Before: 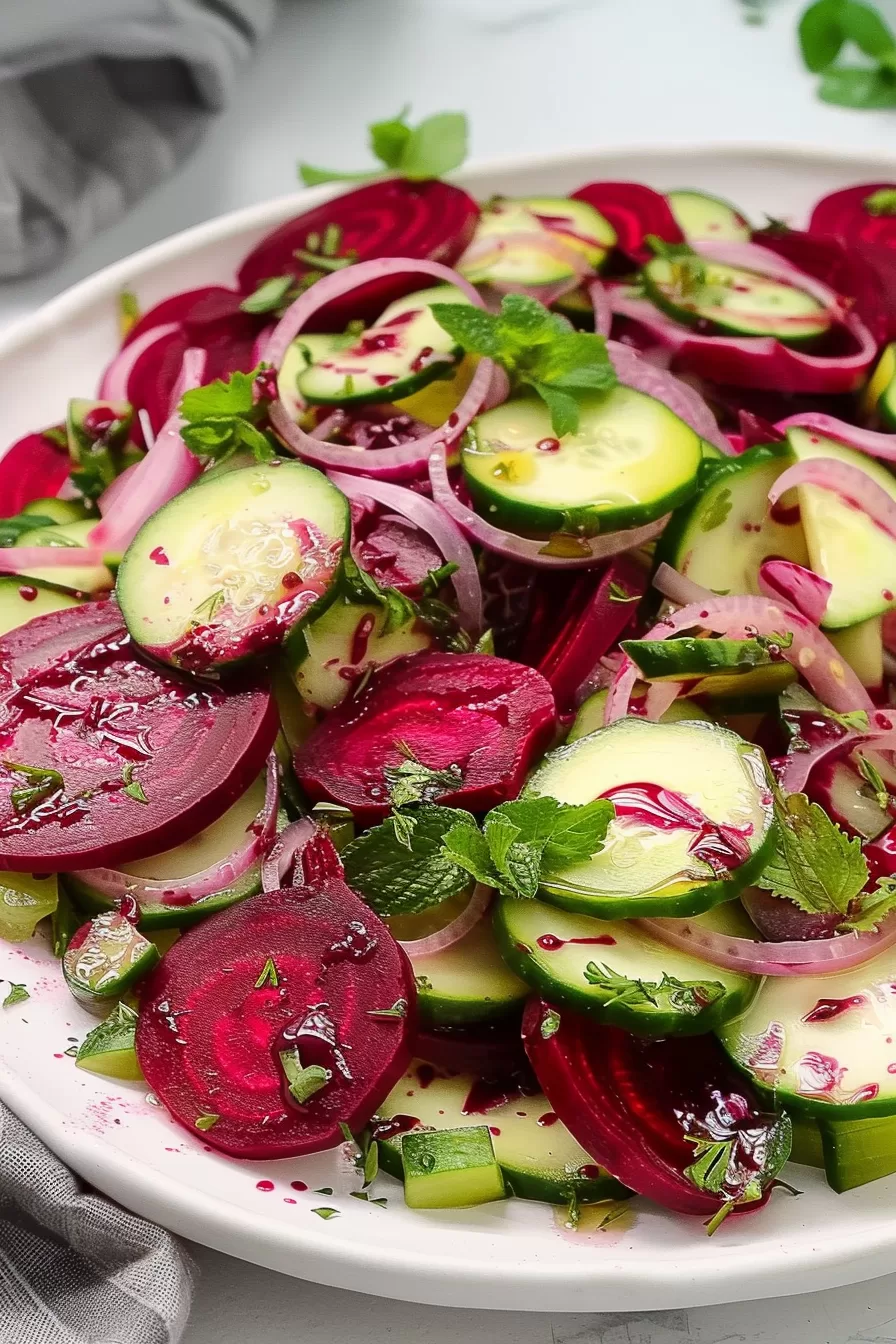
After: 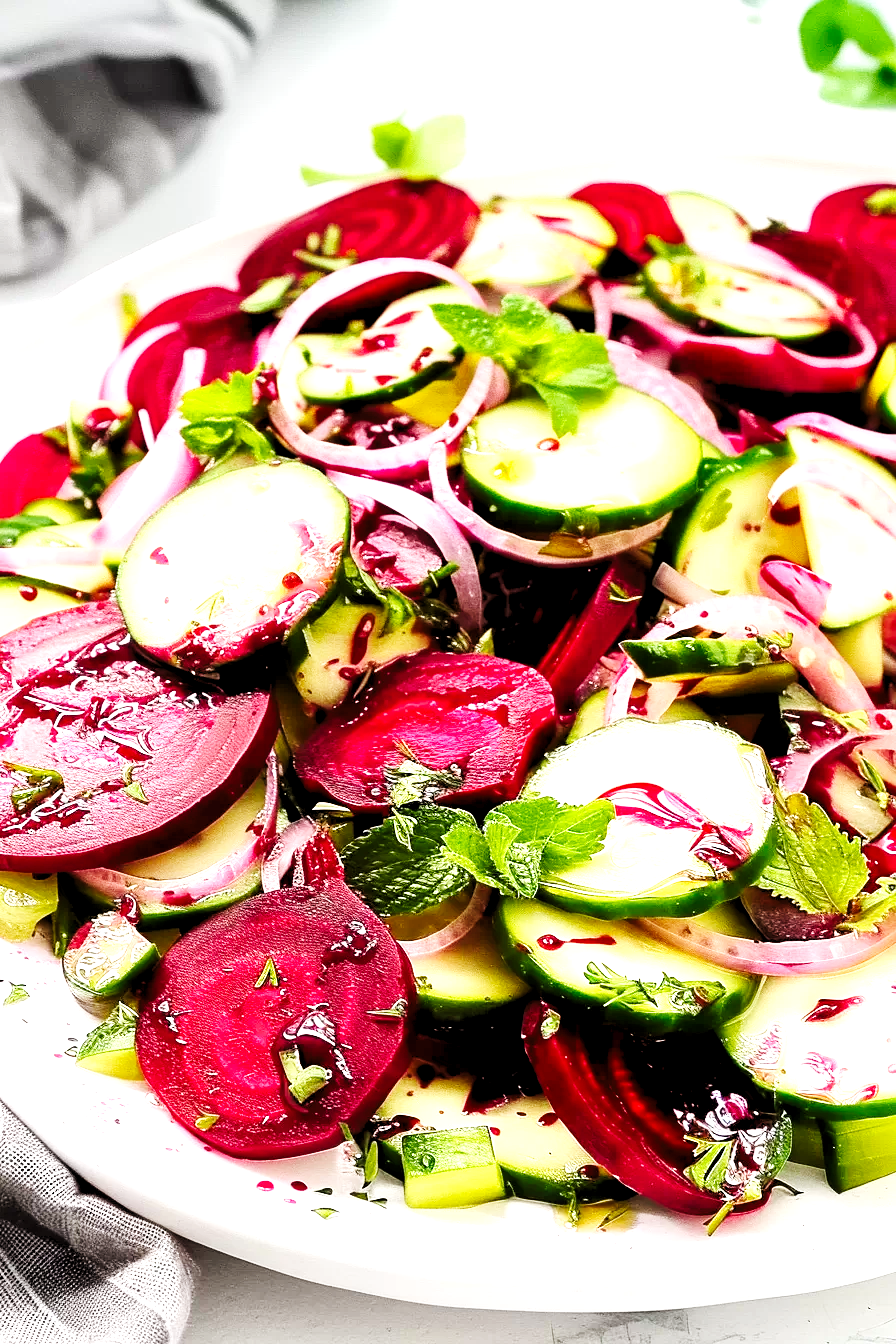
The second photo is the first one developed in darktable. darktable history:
base curve: curves: ch0 [(0, 0.003) (0.001, 0.002) (0.006, 0.004) (0.02, 0.022) (0.048, 0.086) (0.094, 0.234) (0.162, 0.431) (0.258, 0.629) (0.385, 0.8) (0.548, 0.918) (0.751, 0.988) (1, 1)], preserve colors none
levels: levels [0.062, 0.494, 0.925]
